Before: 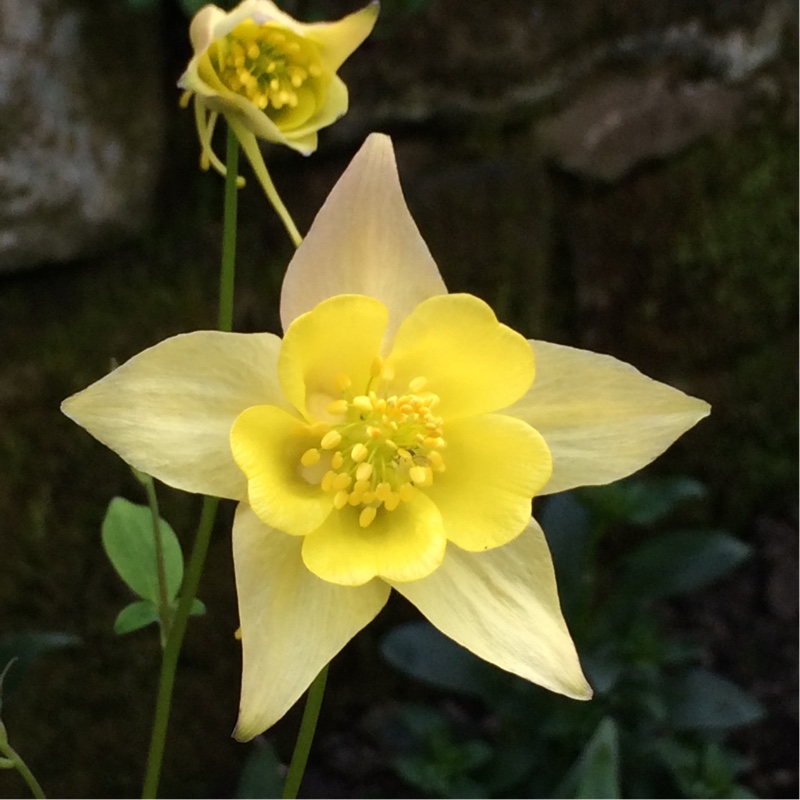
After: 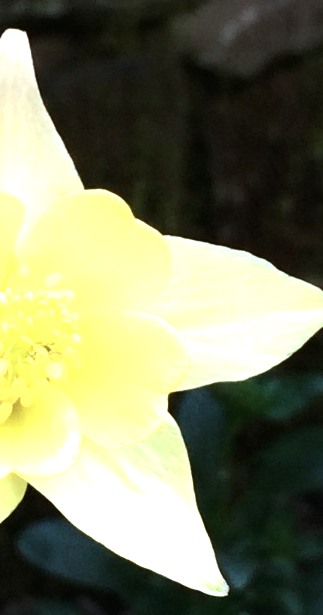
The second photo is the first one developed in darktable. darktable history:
crop: left 45.584%, top 13.12%, right 13.966%, bottom 9.996%
contrast brightness saturation: contrast 0.049
tone equalizer: -8 EV -0.783 EV, -7 EV -0.697 EV, -6 EV -0.636 EV, -5 EV -0.422 EV, -3 EV 0.372 EV, -2 EV 0.6 EV, -1 EV 0.681 EV, +0 EV 0.757 EV, smoothing diameter 2.22%, edges refinement/feathering 17.33, mask exposure compensation -1.57 EV, filter diffusion 5
color correction: highlights a* -9.74, highlights b* -21.25
exposure: exposure 0.728 EV, compensate highlight preservation false
